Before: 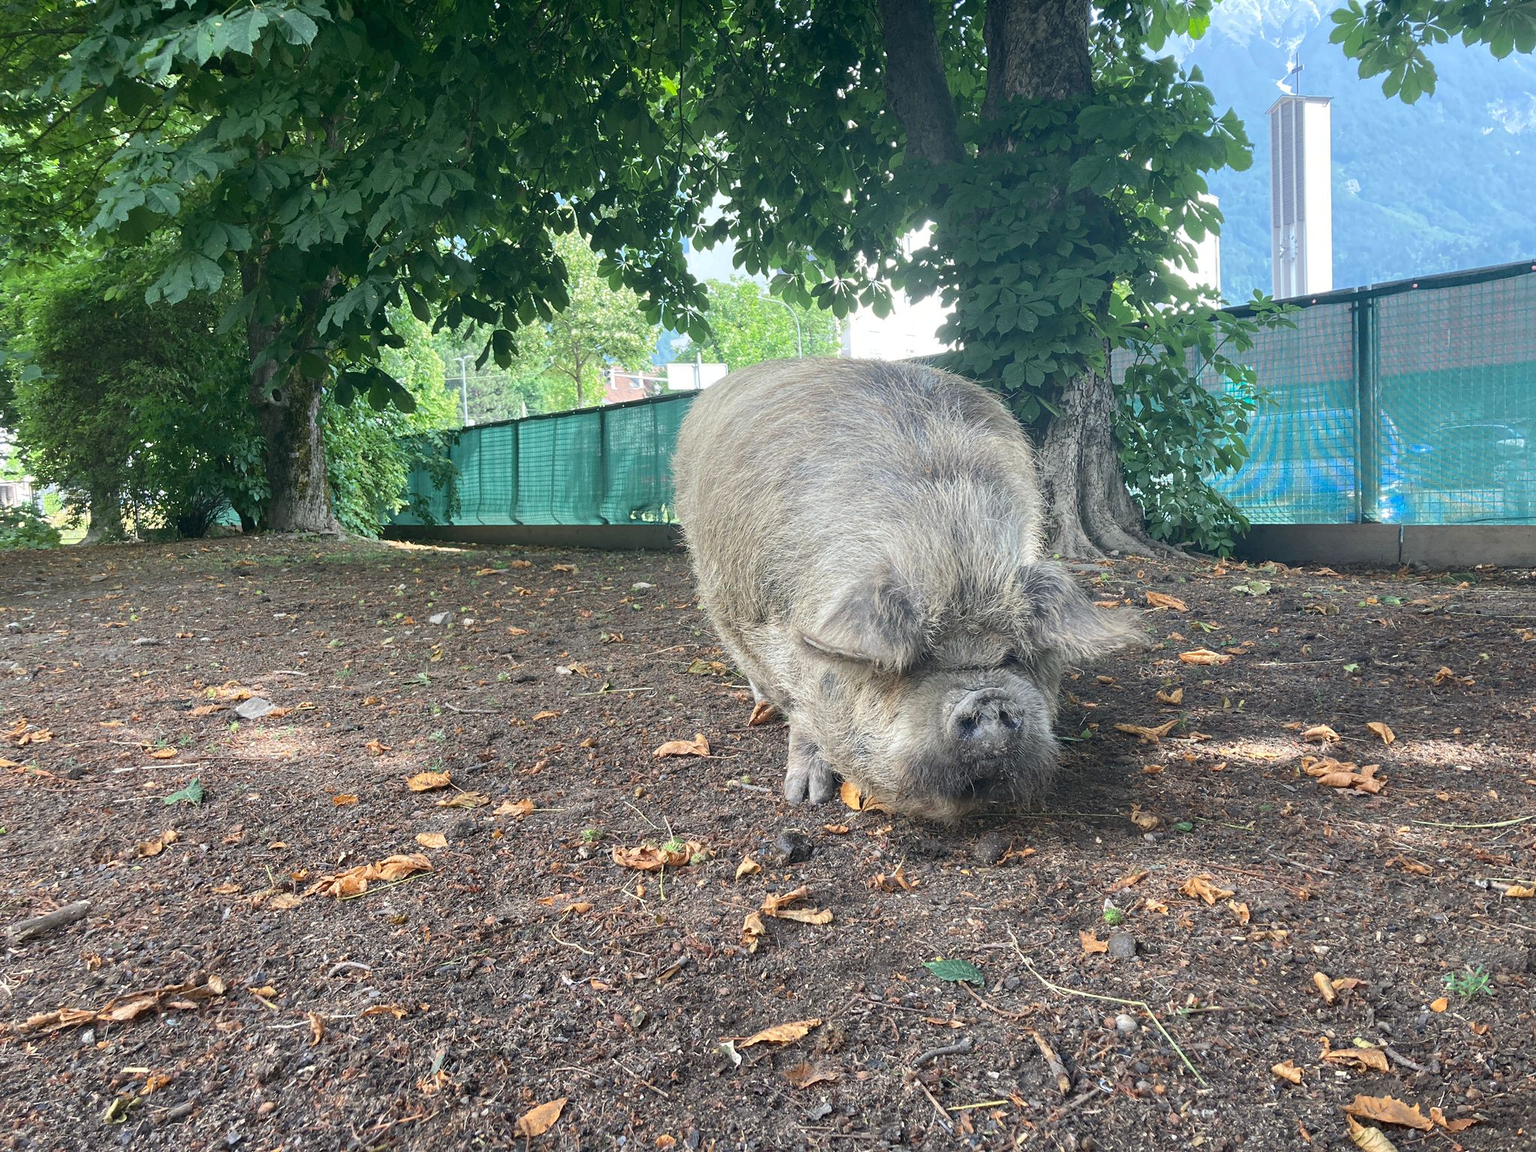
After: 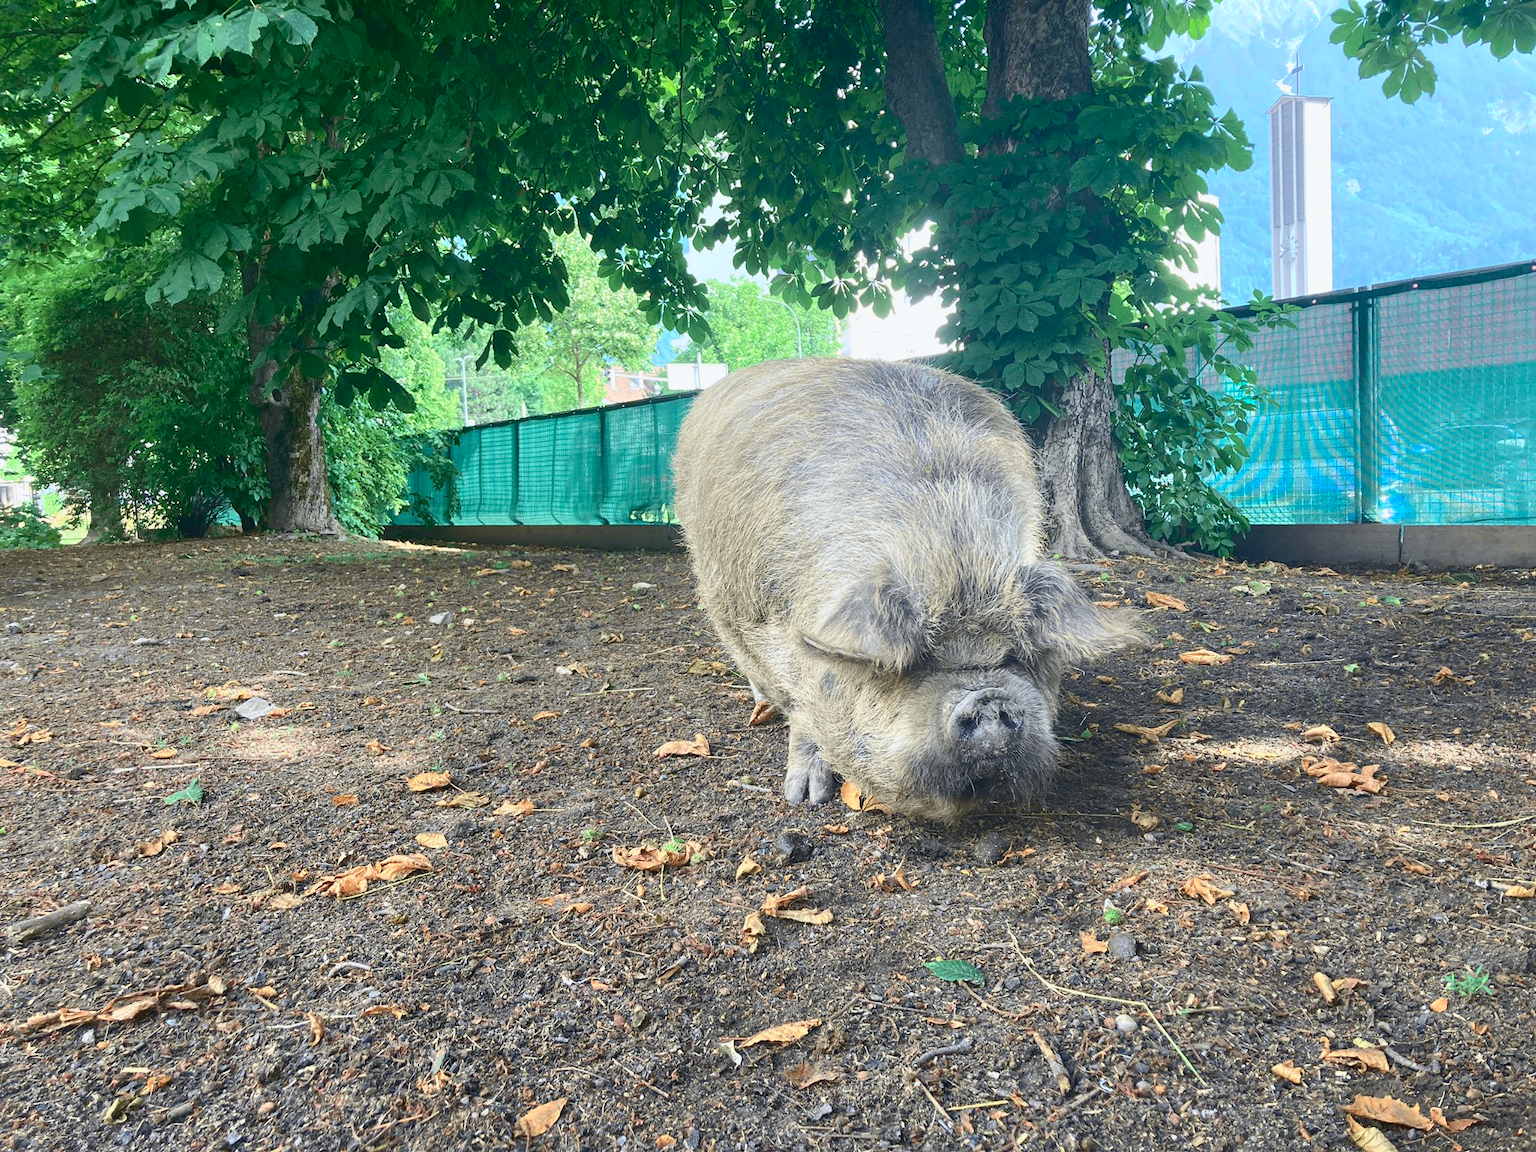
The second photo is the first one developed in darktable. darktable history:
shadows and highlights: shadows 43.06, highlights 6.94
tone curve: curves: ch0 [(0, 0.039) (0.104, 0.103) (0.273, 0.267) (0.448, 0.487) (0.704, 0.761) (0.886, 0.922) (0.994, 0.971)]; ch1 [(0, 0) (0.335, 0.298) (0.446, 0.413) (0.485, 0.487) (0.515, 0.503) (0.566, 0.563) (0.641, 0.655) (1, 1)]; ch2 [(0, 0) (0.314, 0.301) (0.421, 0.411) (0.502, 0.494) (0.528, 0.54) (0.557, 0.559) (0.612, 0.62) (0.722, 0.686) (1, 1)], color space Lab, independent channels, preserve colors none
